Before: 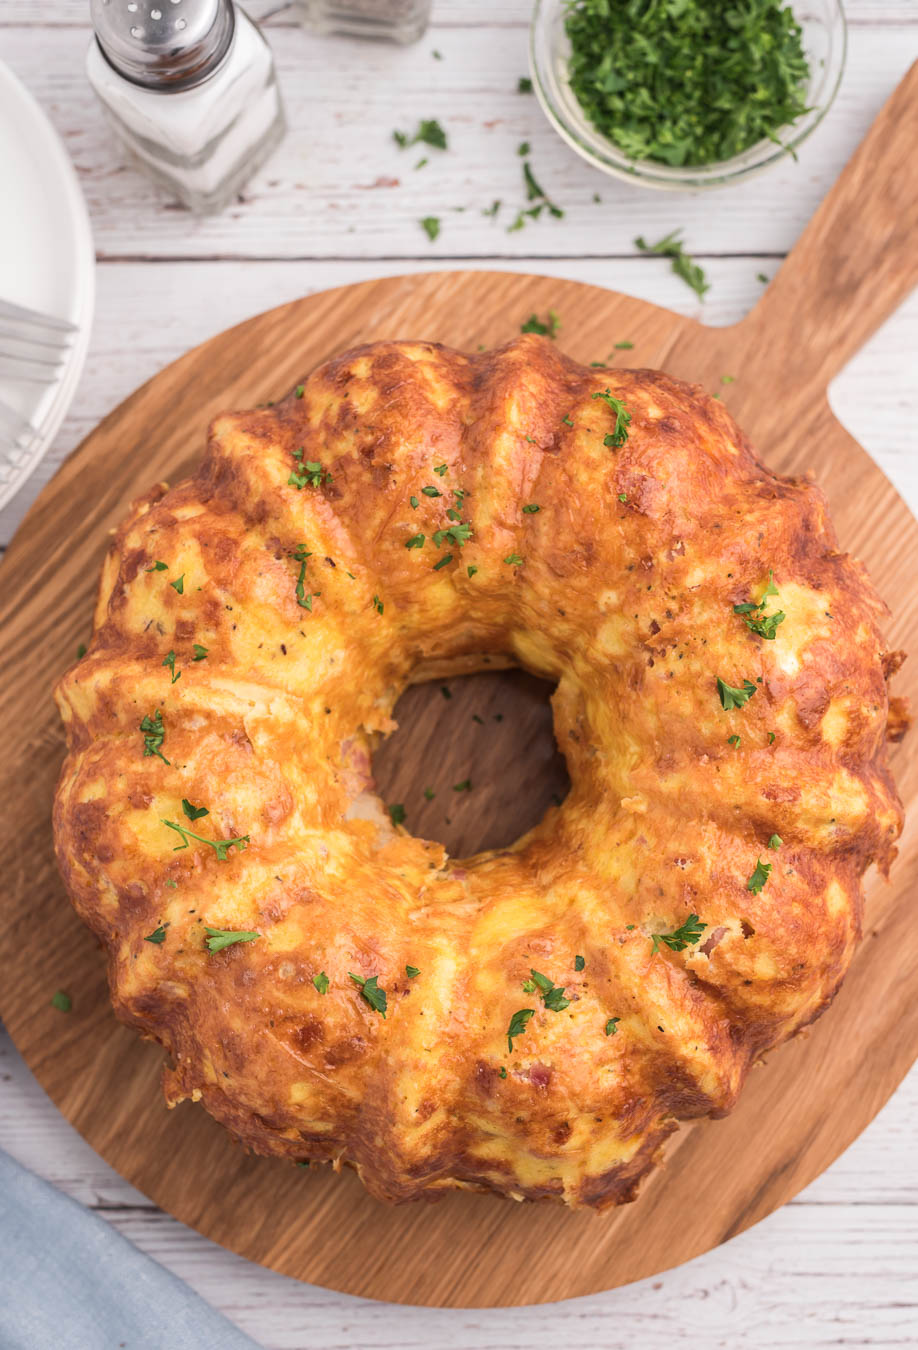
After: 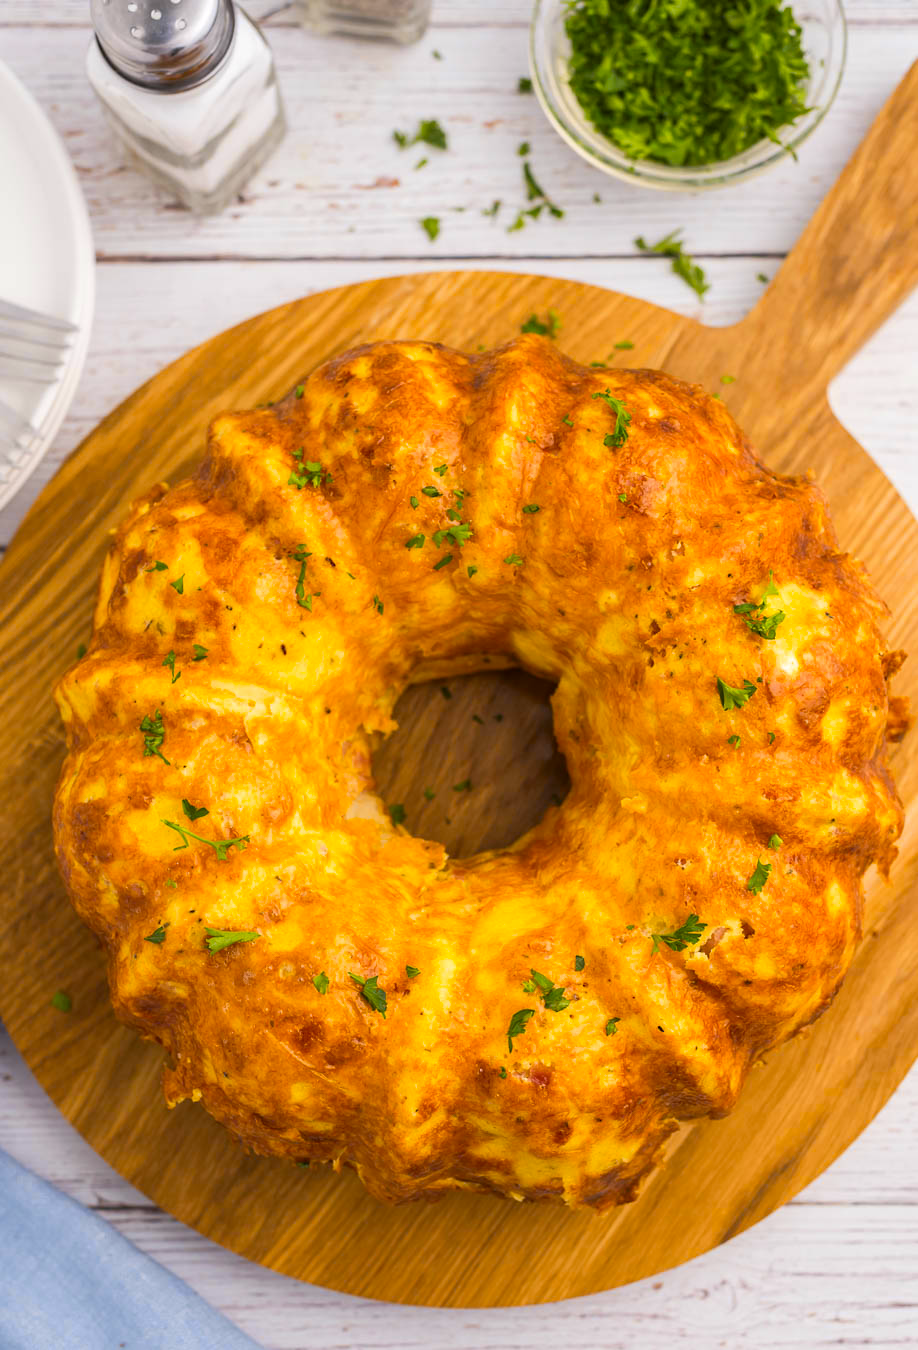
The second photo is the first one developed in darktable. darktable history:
tone equalizer: on, module defaults
sharpen: radius 5.325, amount 0.312, threshold 26.433
color contrast: green-magenta contrast 1.12, blue-yellow contrast 1.95, unbound 0
